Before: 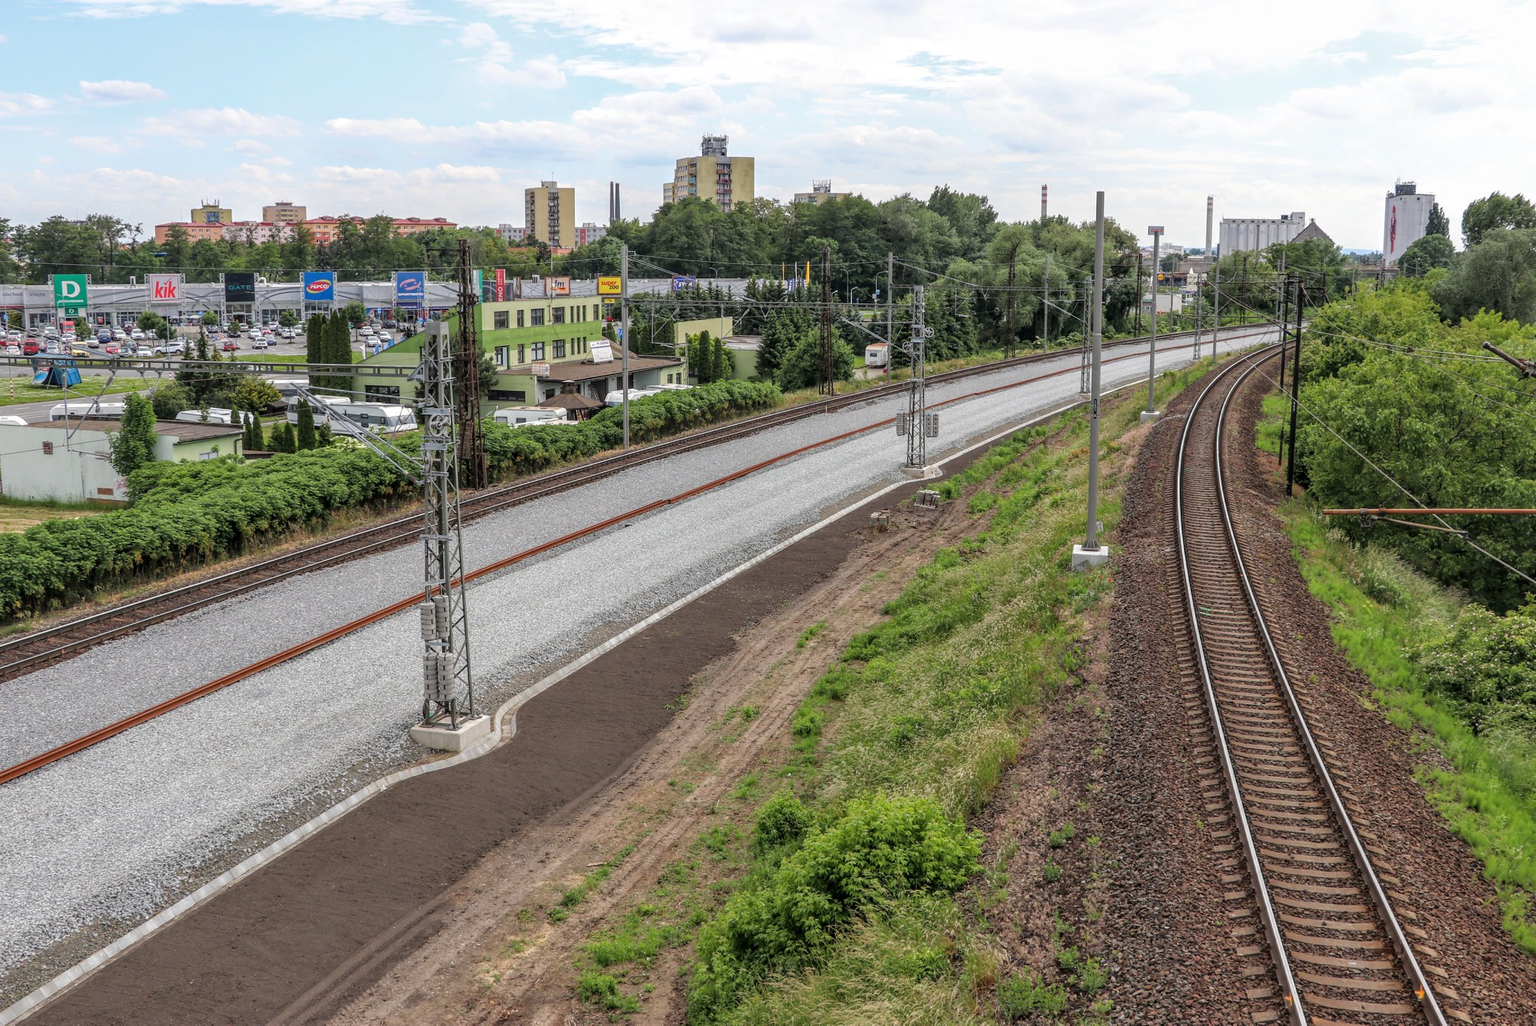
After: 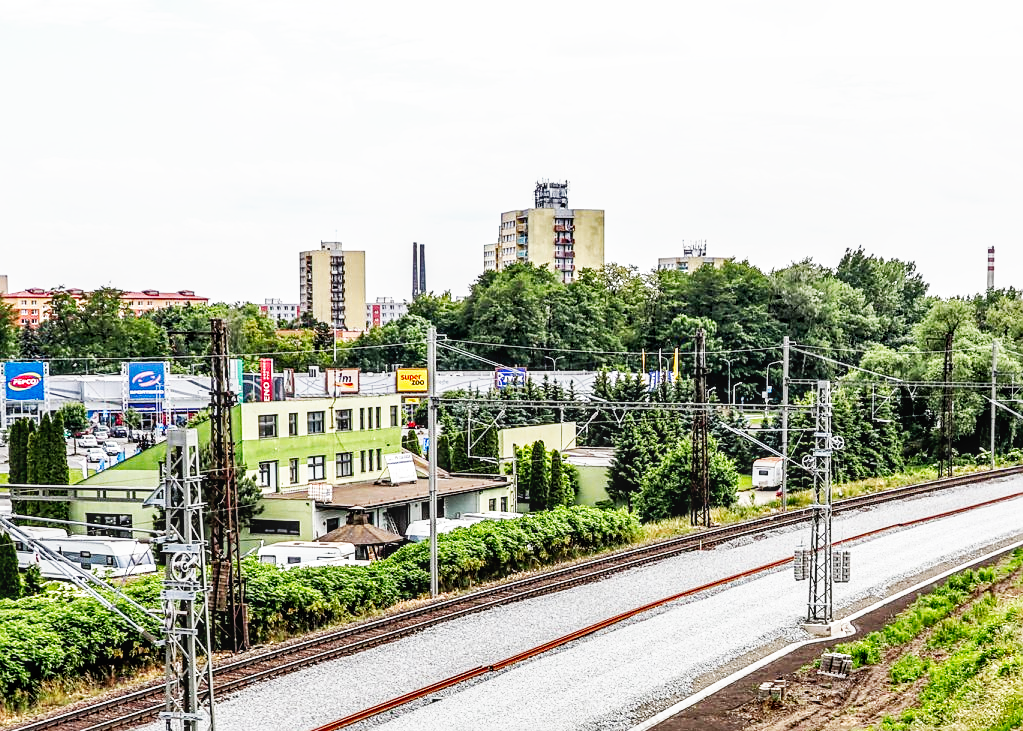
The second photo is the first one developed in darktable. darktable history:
exposure: black level correction 0.009, exposure 0.119 EV, compensate highlight preservation false
local contrast: on, module defaults
base curve: curves: ch0 [(0, 0) (0.007, 0.004) (0.027, 0.03) (0.046, 0.07) (0.207, 0.54) (0.442, 0.872) (0.673, 0.972) (1, 1)], preserve colors none
crop: left 19.556%, right 30.401%, bottom 46.458%
shadows and highlights: low approximation 0.01, soften with gaussian
sharpen: on, module defaults
